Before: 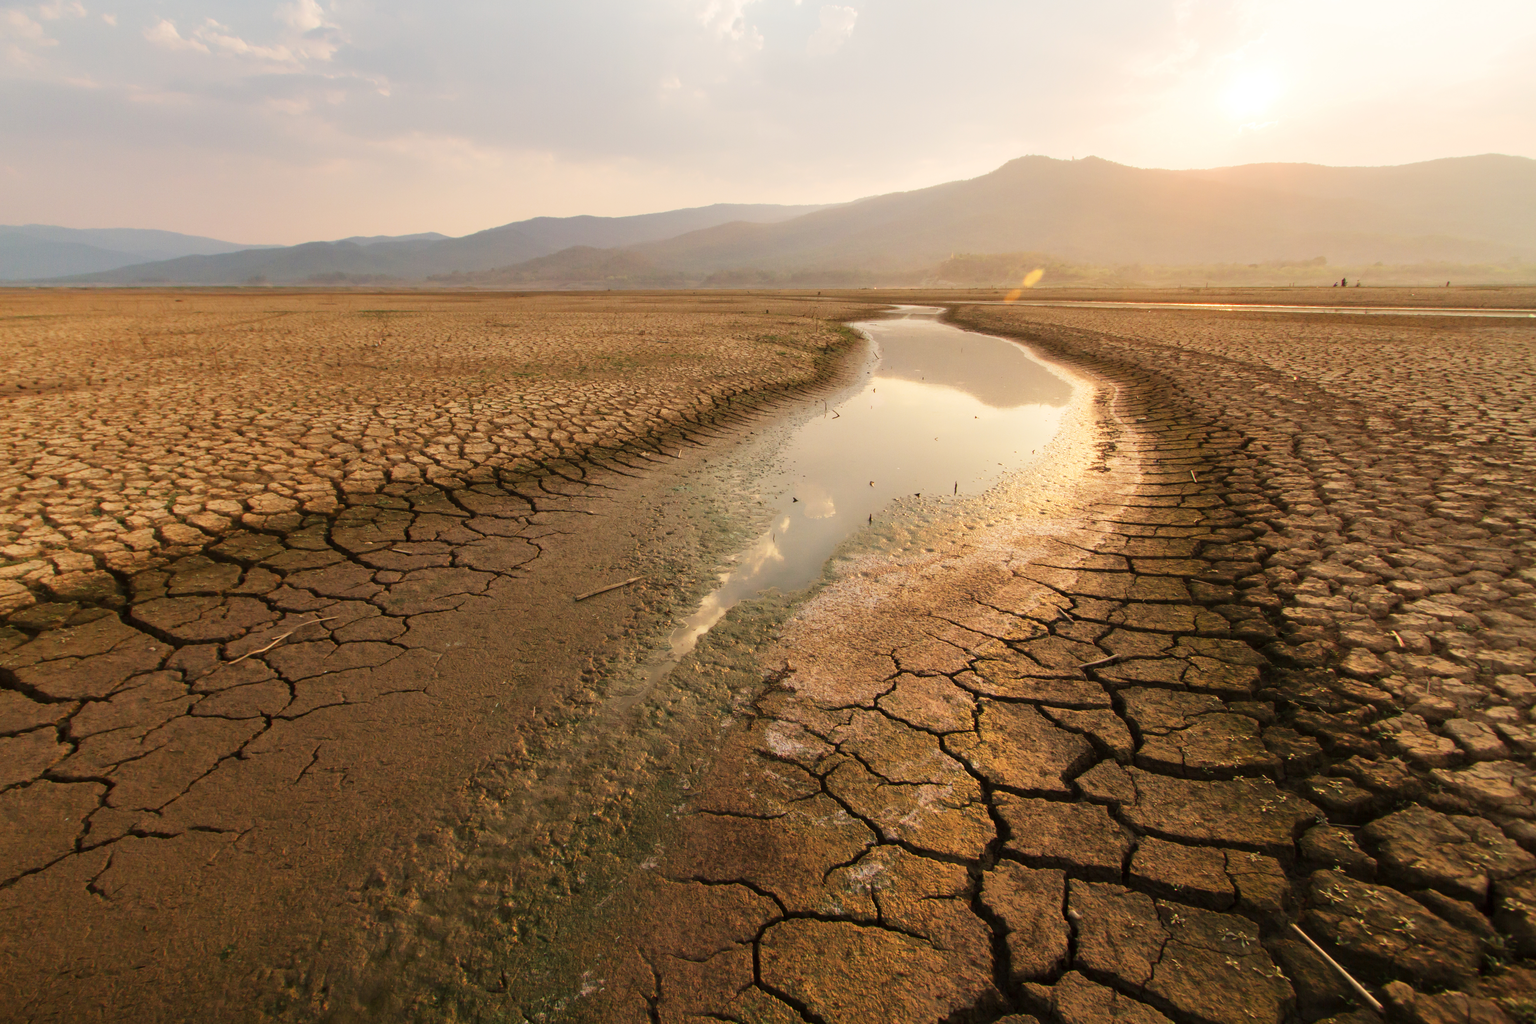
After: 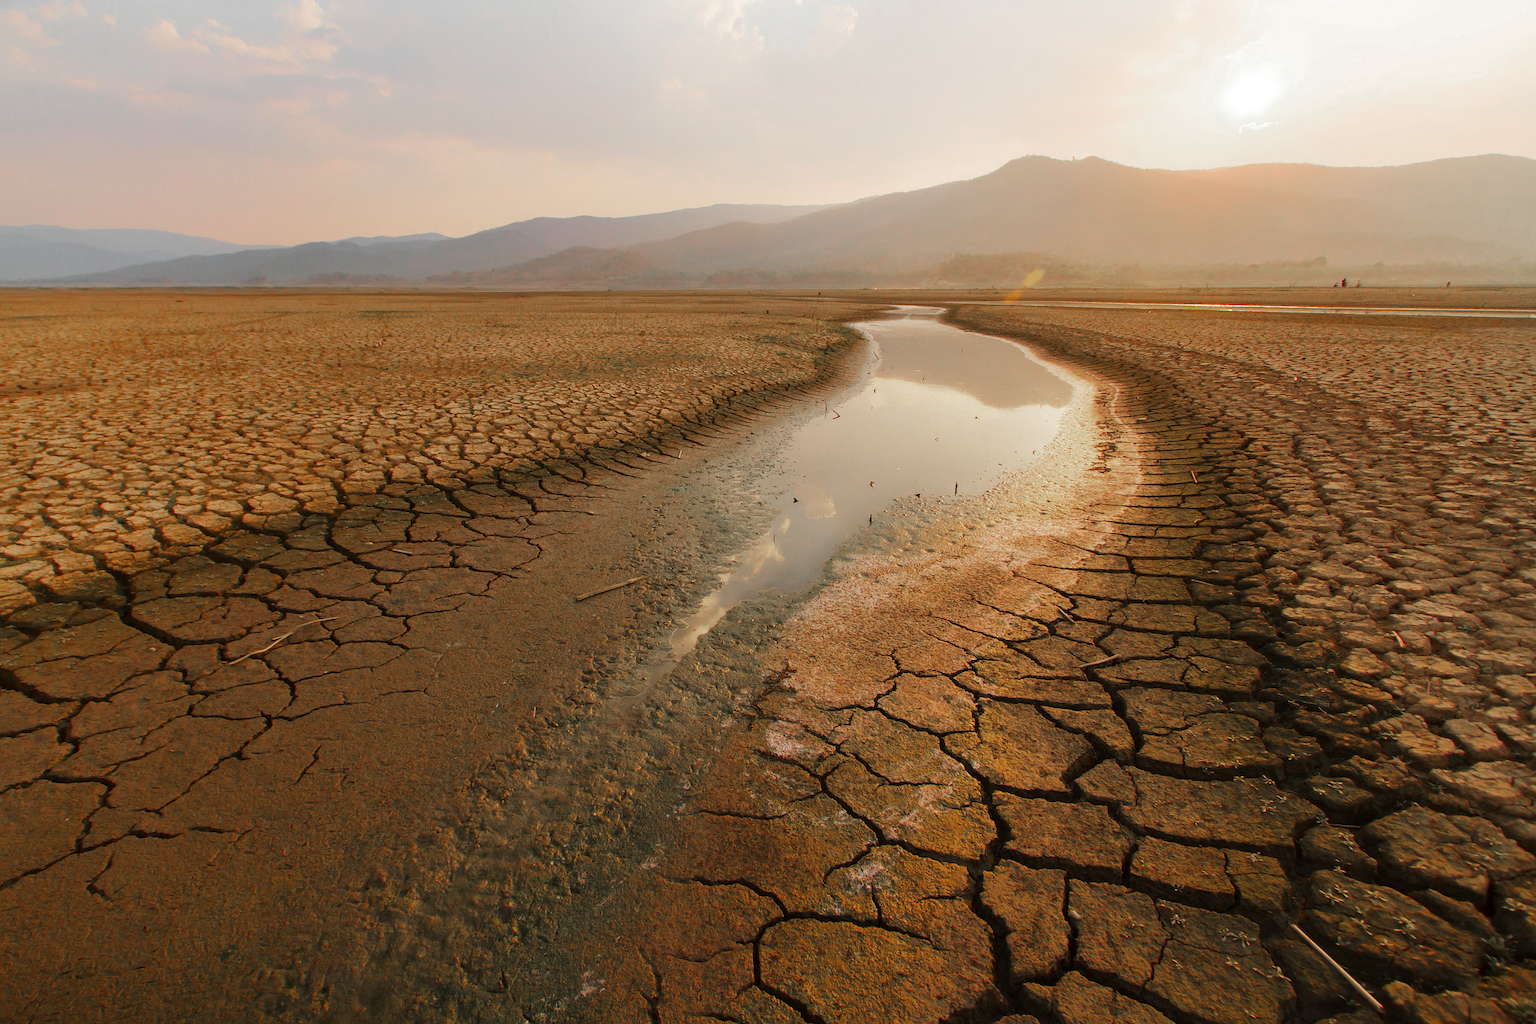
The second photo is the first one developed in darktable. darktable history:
color zones: curves: ch0 [(0, 0.48) (0.209, 0.398) (0.305, 0.332) (0.429, 0.493) (0.571, 0.5) (0.714, 0.5) (0.857, 0.5) (1, 0.48)]; ch1 [(0, 0.736) (0.143, 0.625) (0.225, 0.371) (0.429, 0.256) (0.571, 0.241) (0.714, 0.213) (0.857, 0.48) (1, 0.736)]; ch2 [(0, 0.448) (0.143, 0.498) (0.286, 0.5) (0.429, 0.5) (0.571, 0.5) (0.714, 0.5) (0.857, 0.5) (1, 0.448)]
sharpen: on, module defaults
